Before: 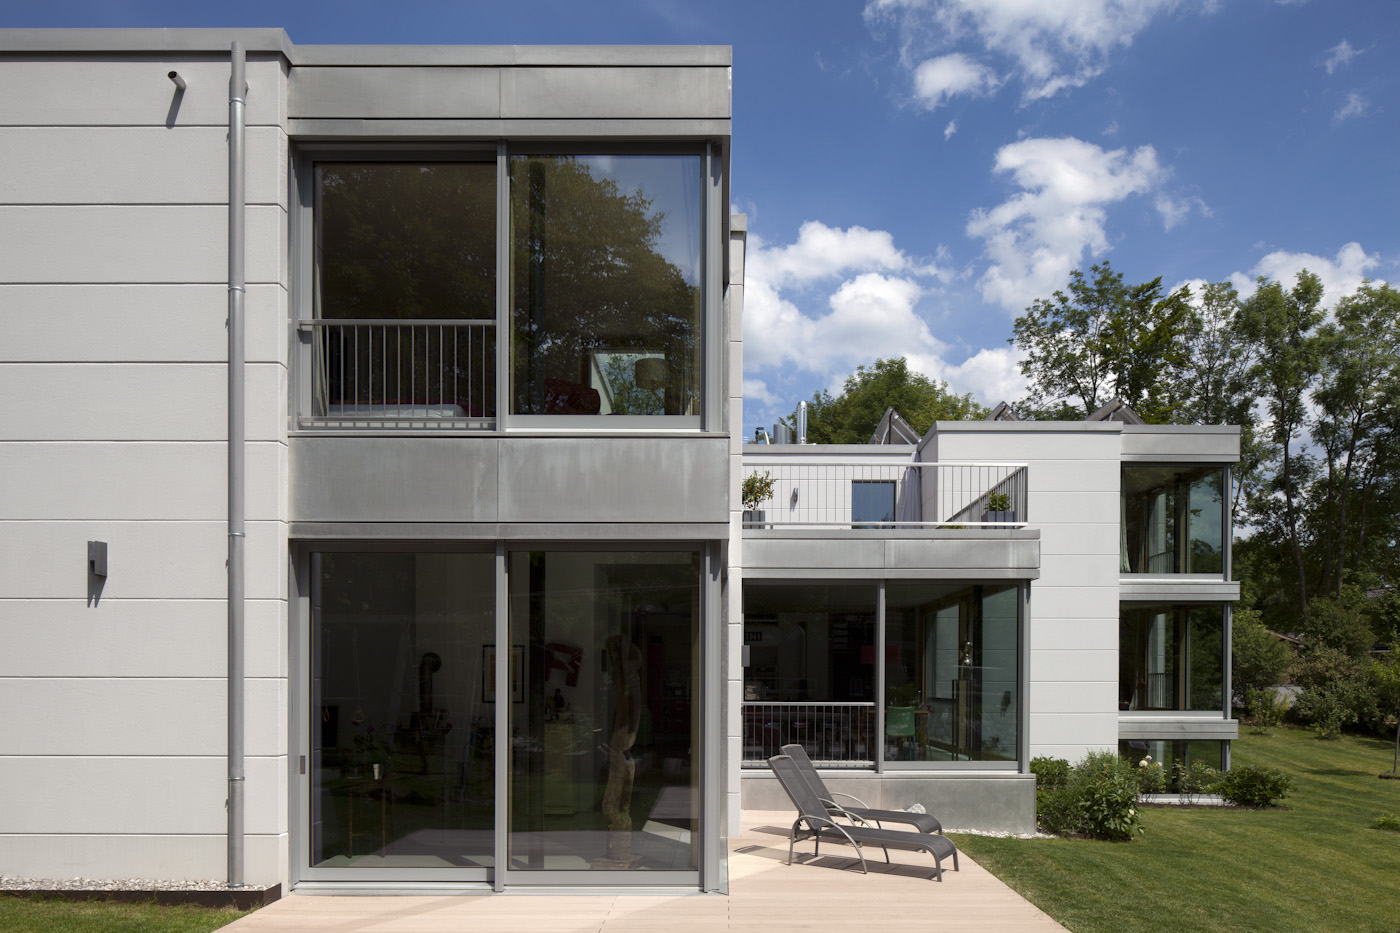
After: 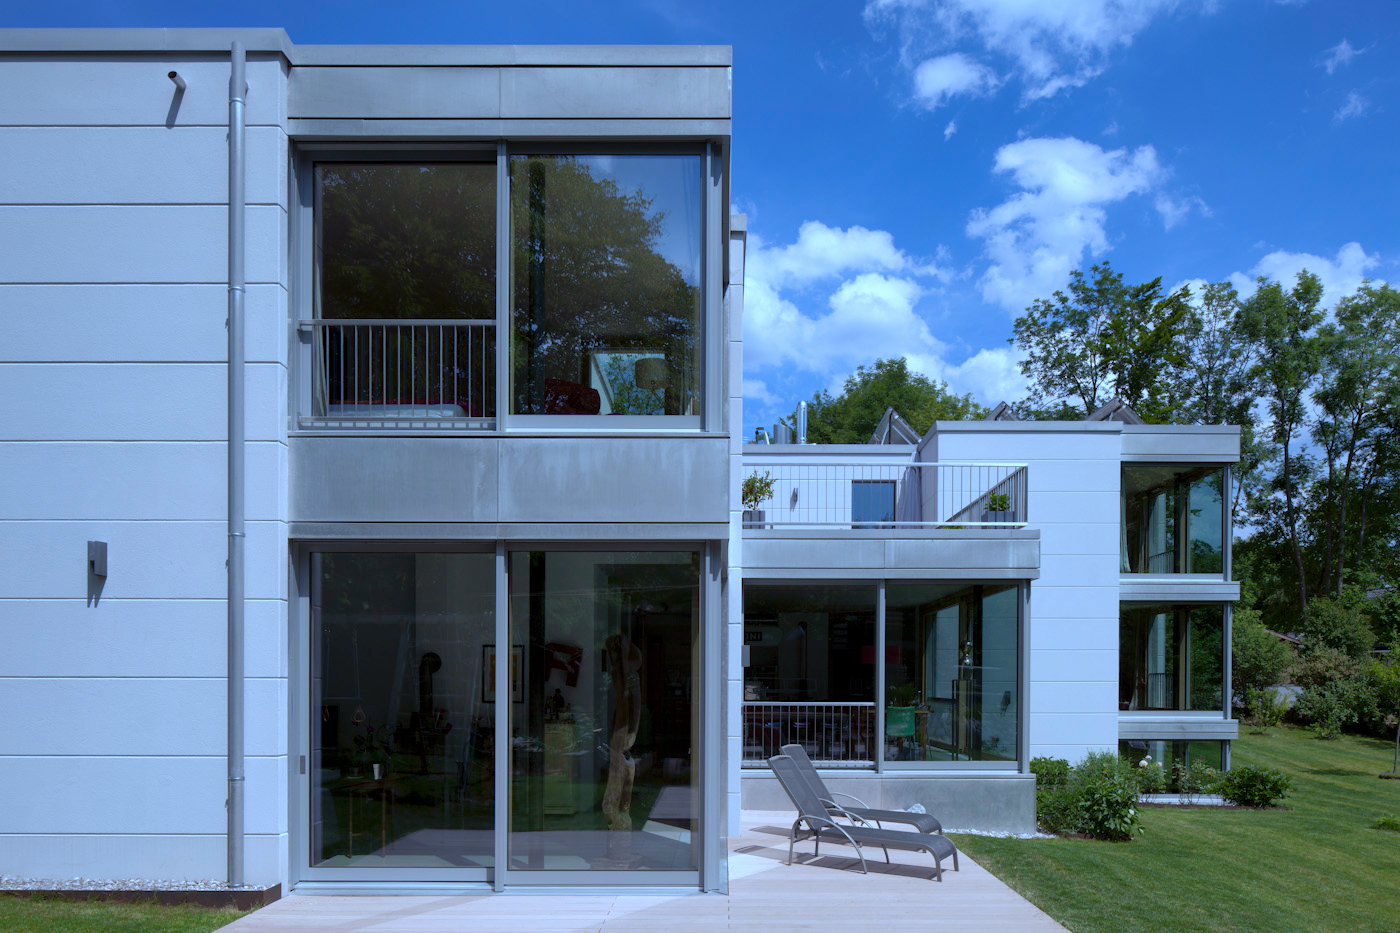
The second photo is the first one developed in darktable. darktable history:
white balance: red 0.871, blue 1.249
shadows and highlights: on, module defaults
